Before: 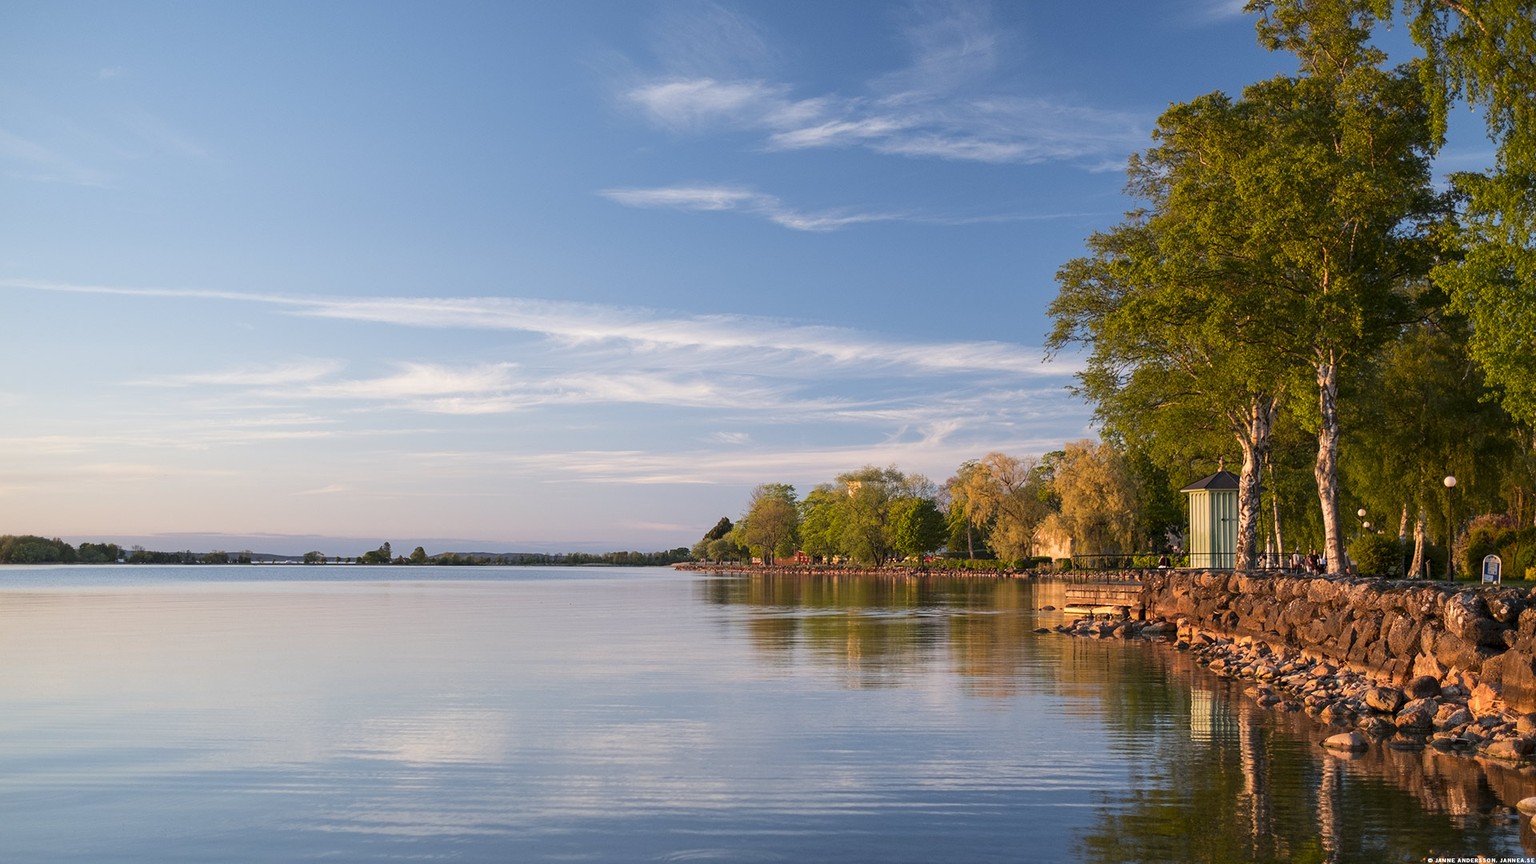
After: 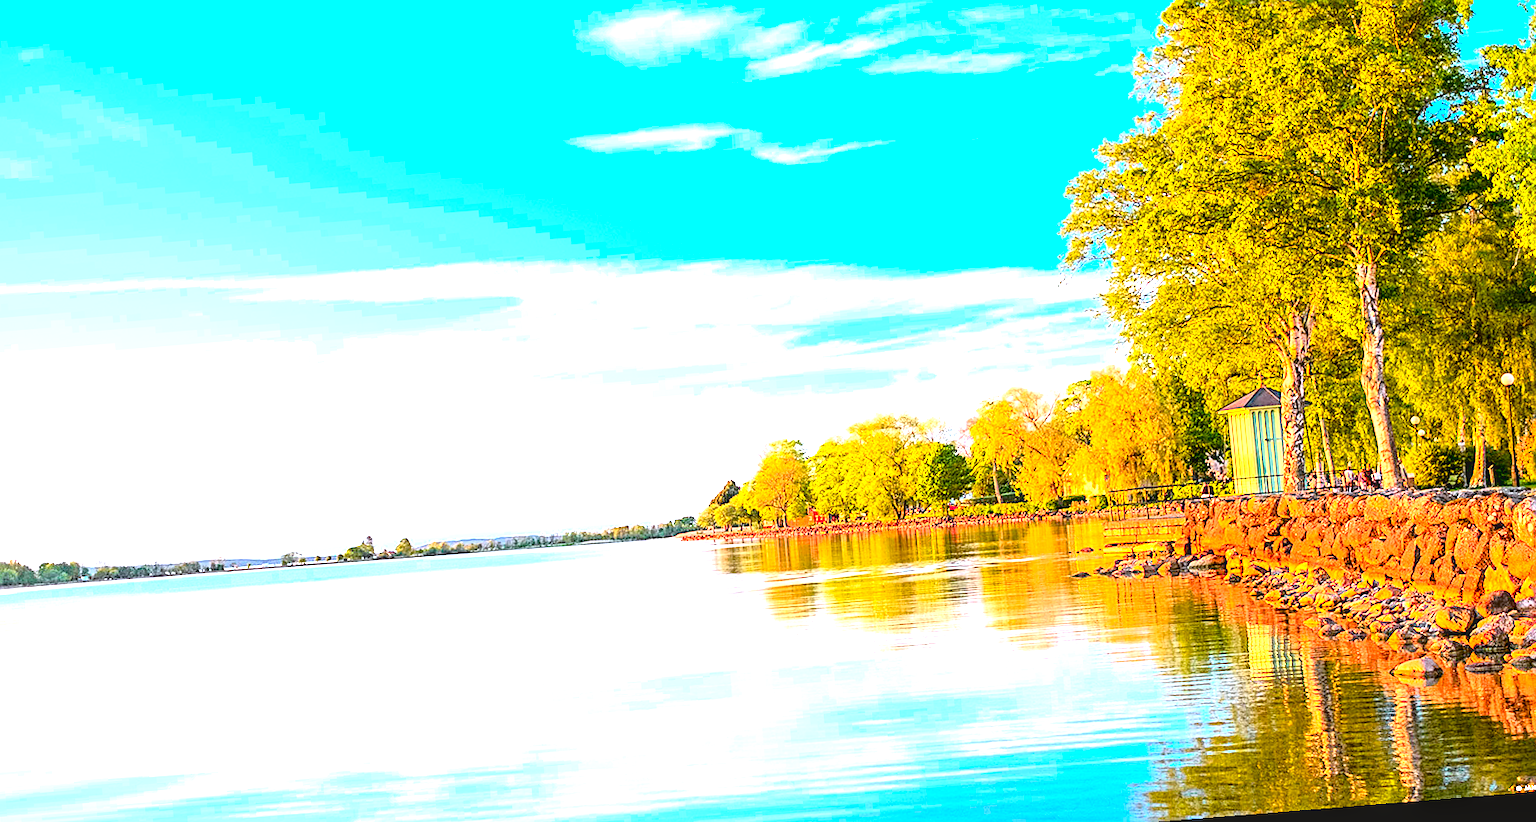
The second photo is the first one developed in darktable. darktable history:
crop and rotate: top 6.25%
exposure: black level correction 0.001, exposure 2.607 EV, compensate exposure bias true, compensate highlight preservation false
tone curve: curves: ch0 [(0, 0.021) (0.049, 0.044) (0.157, 0.131) (0.359, 0.419) (0.469, 0.544) (0.634, 0.722) (0.839, 0.909) (0.998, 0.978)]; ch1 [(0, 0) (0.437, 0.408) (0.472, 0.47) (0.502, 0.503) (0.527, 0.53) (0.564, 0.573) (0.614, 0.654) (0.669, 0.748) (0.859, 0.899) (1, 1)]; ch2 [(0, 0) (0.33, 0.301) (0.421, 0.443) (0.487, 0.504) (0.502, 0.509) (0.535, 0.537) (0.565, 0.595) (0.608, 0.667) (1, 1)], color space Lab, independent channels, preserve colors none
sharpen: amount 0.575
local contrast: on, module defaults
color correction: highlights a* -0.772, highlights b* -8.92
rotate and perspective: rotation -4.57°, crop left 0.054, crop right 0.944, crop top 0.087, crop bottom 0.914
color balance rgb: perceptual saturation grading › global saturation 25%, global vibrance 20%
